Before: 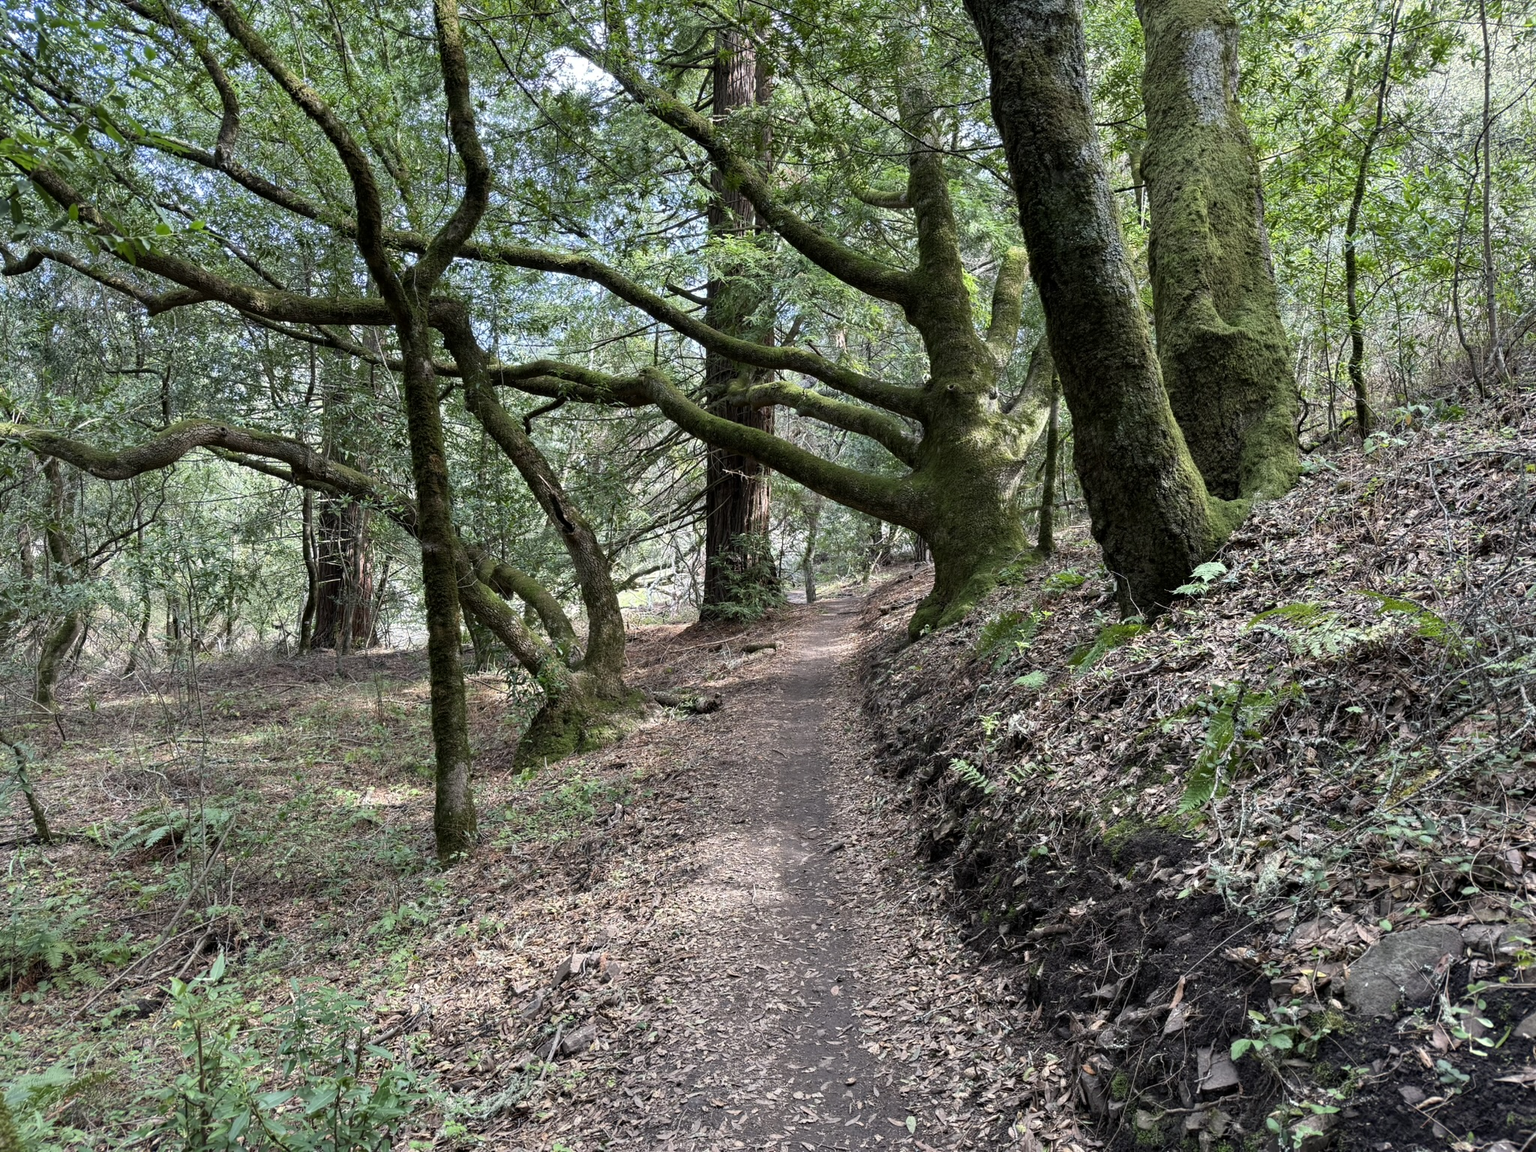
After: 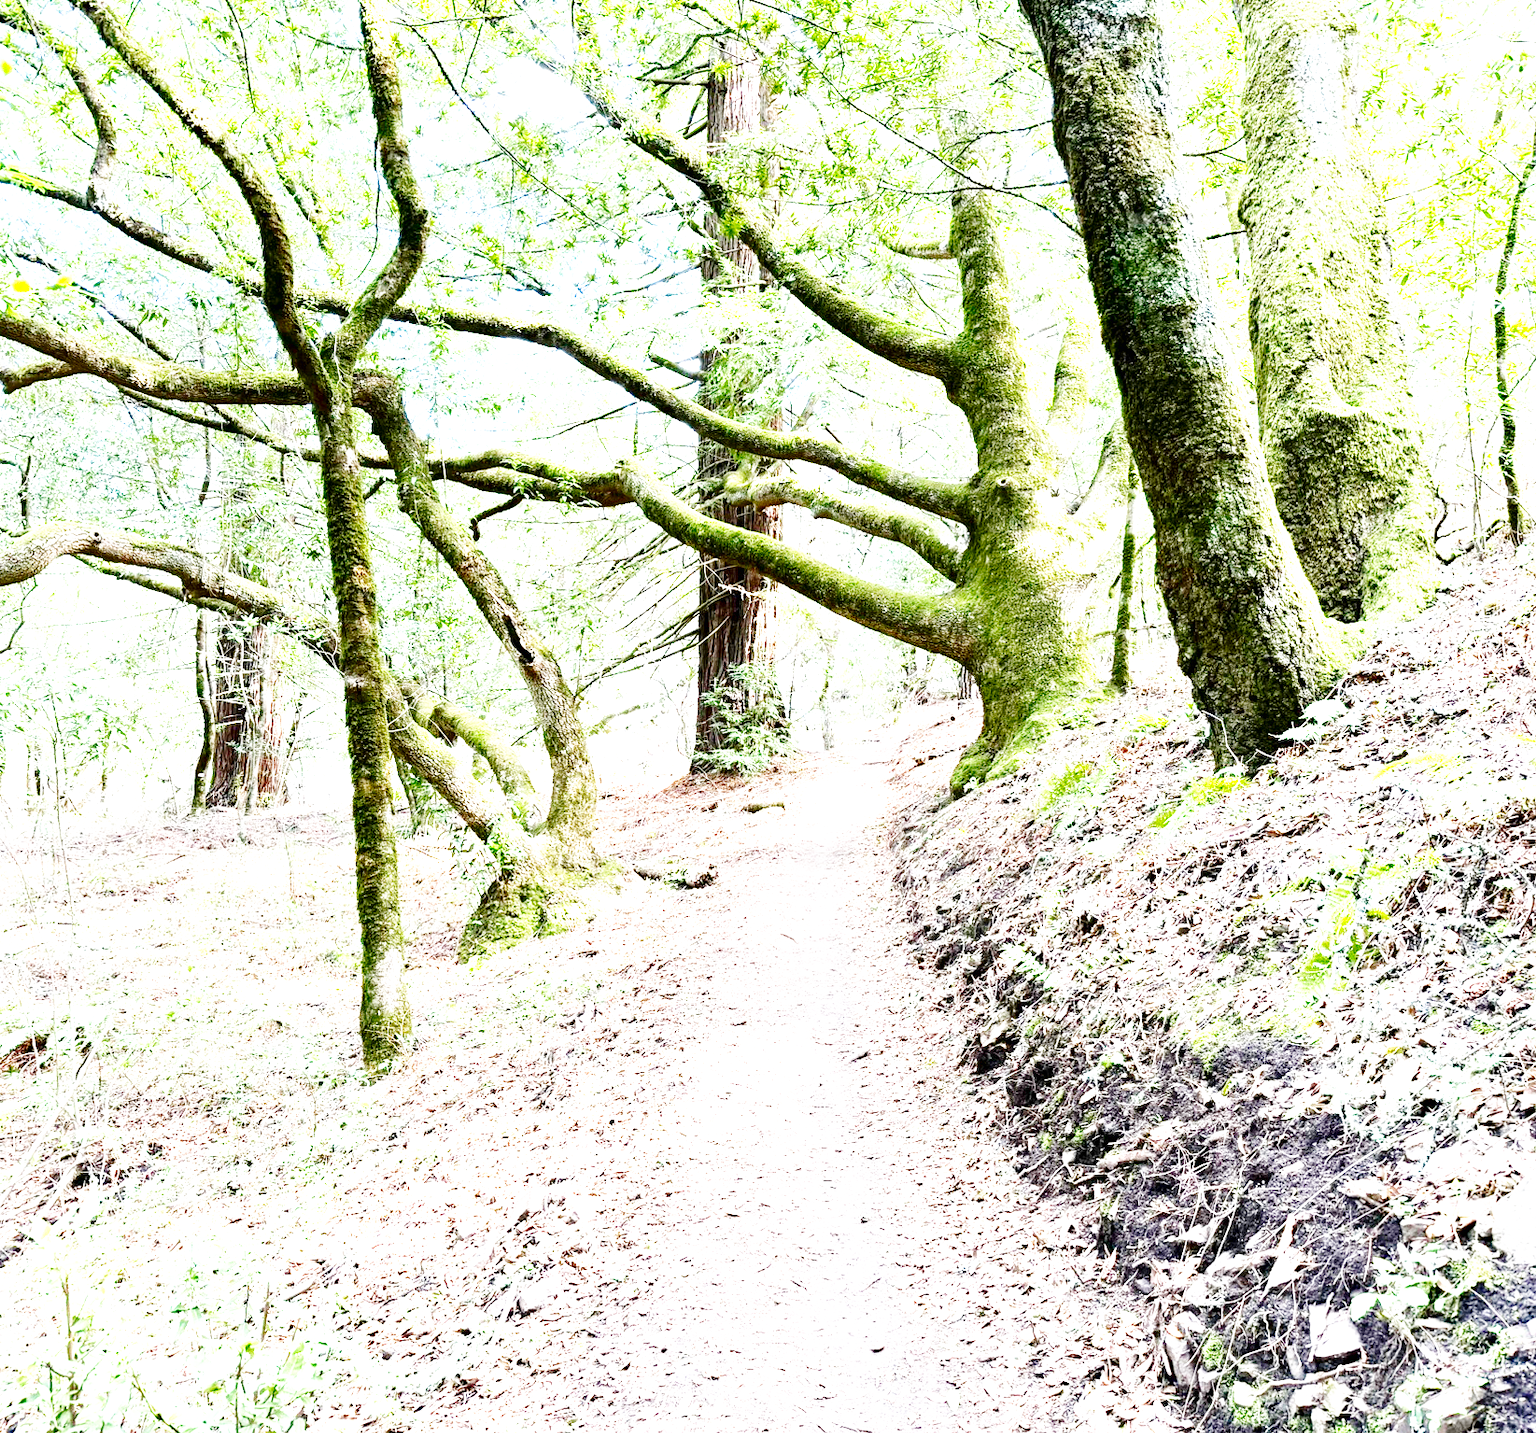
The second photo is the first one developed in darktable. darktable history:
exposure: exposure 2.921 EV, compensate highlight preservation false
contrast brightness saturation: brightness -0.248, saturation 0.195
crop and rotate: left 9.505%, right 10.146%
base curve: curves: ch0 [(0, 0.003) (0.001, 0.002) (0.006, 0.004) (0.02, 0.022) (0.048, 0.086) (0.094, 0.234) (0.162, 0.431) (0.258, 0.629) (0.385, 0.8) (0.548, 0.918) (0.751, 0.988) (1, 1)], preserve colors none
